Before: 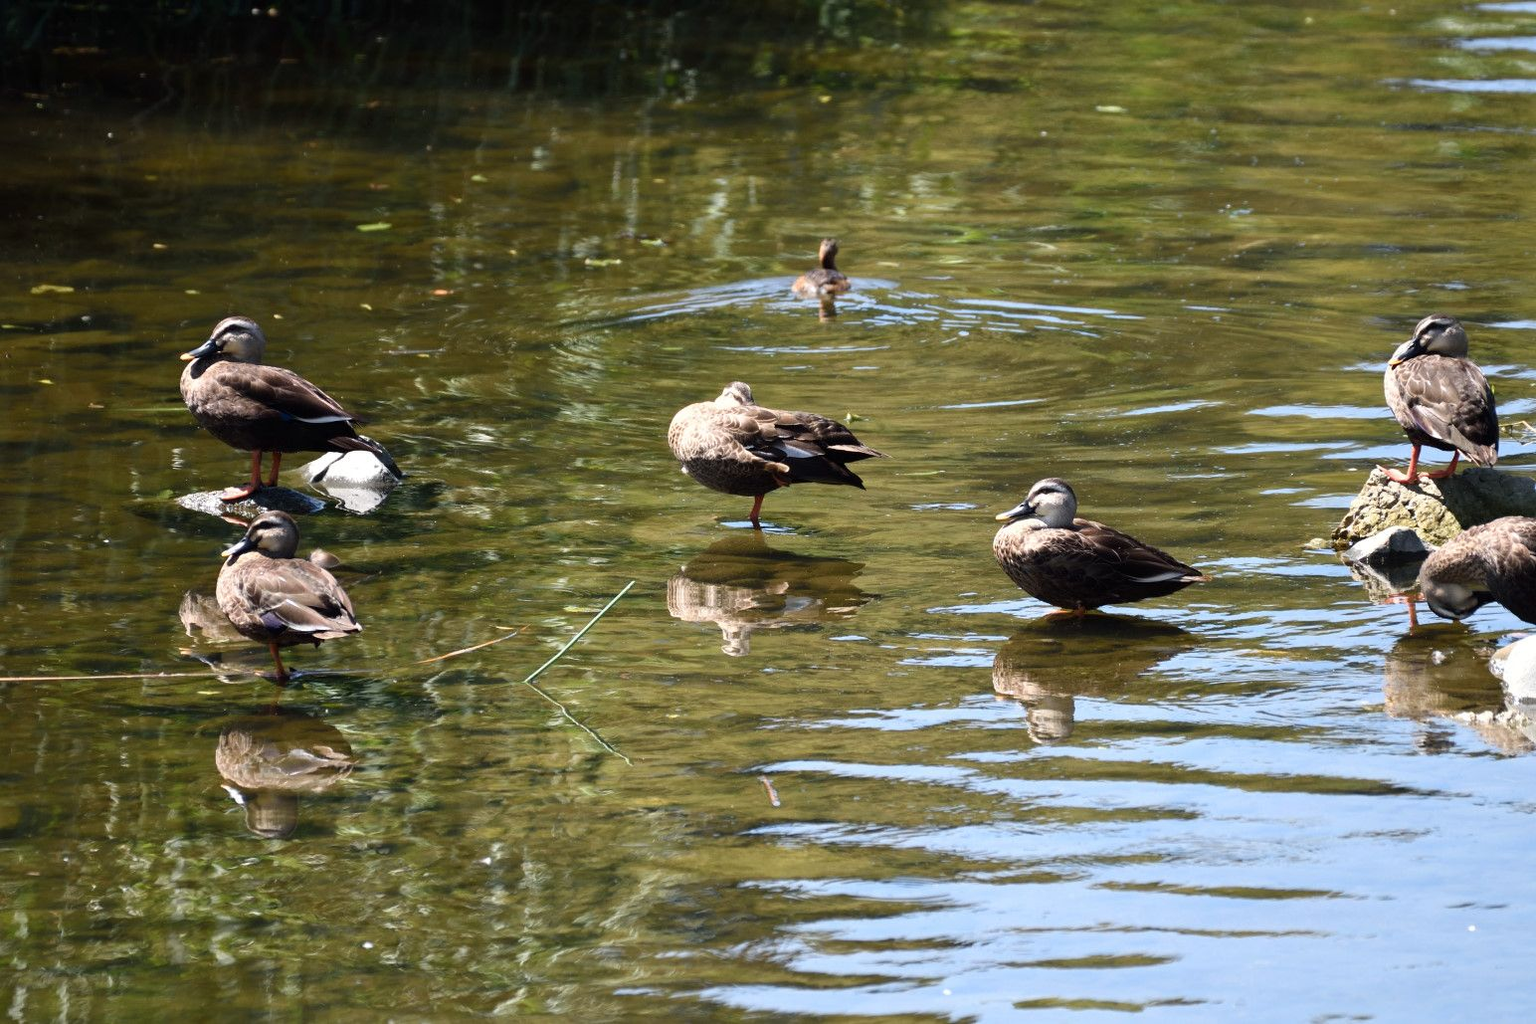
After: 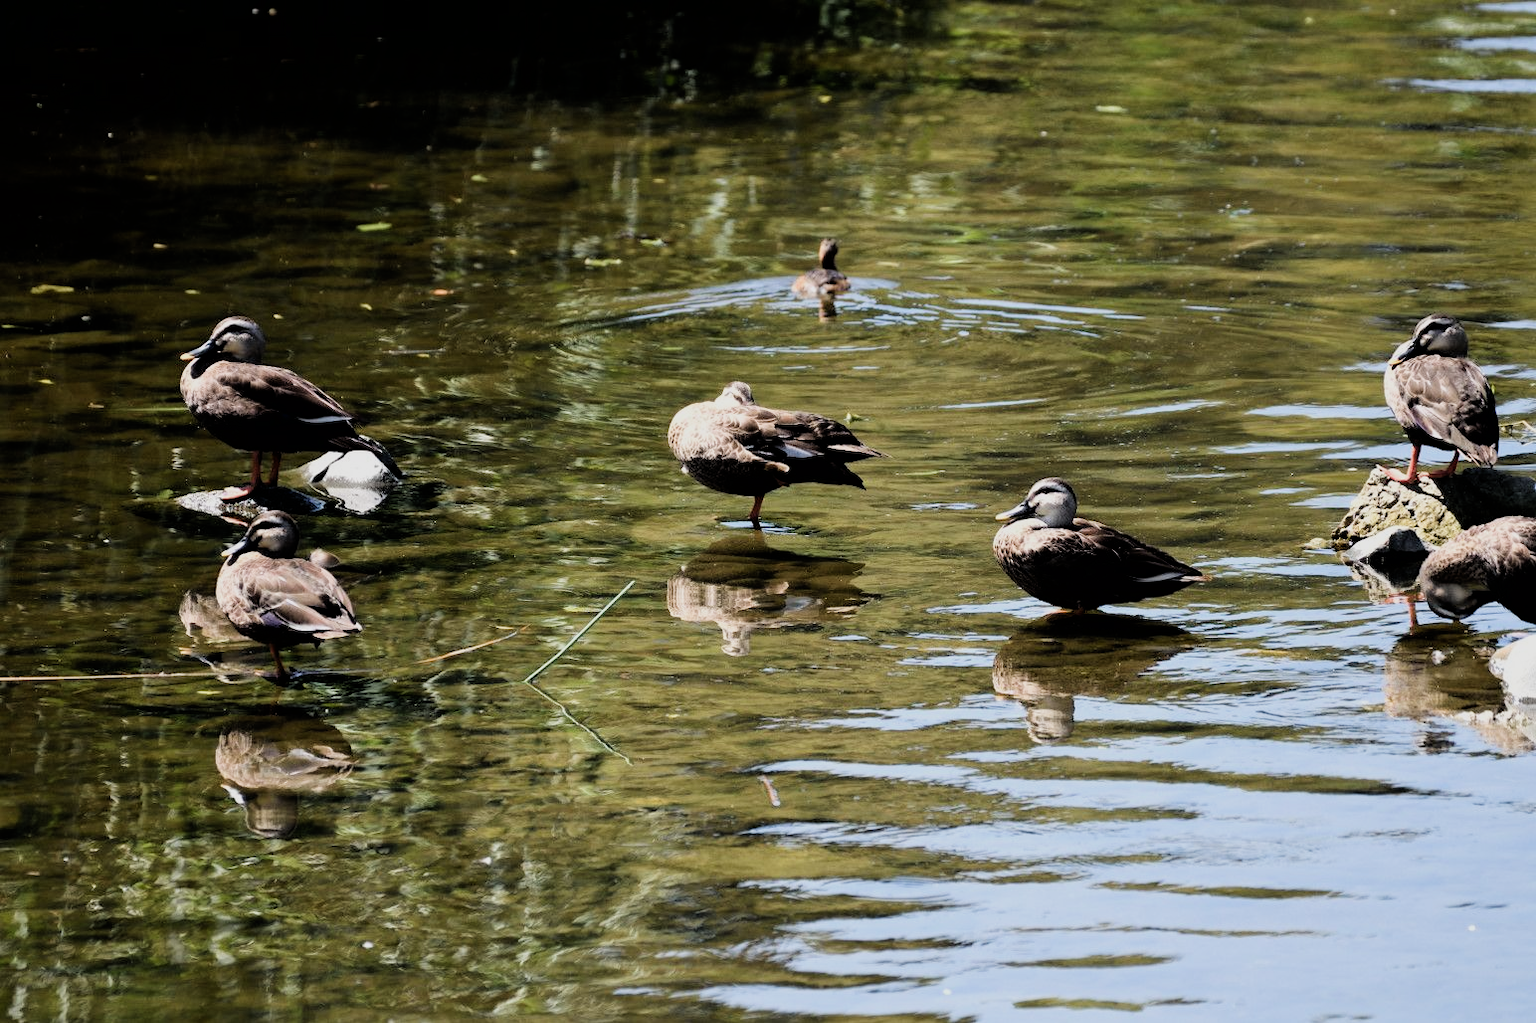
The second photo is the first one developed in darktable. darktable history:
filmic rgb: black relative exposure -5.01 EV, white relative exposure 3.99 EV, hardness 2.91, contrast 1.298, highlights saturation mix -28.7%
